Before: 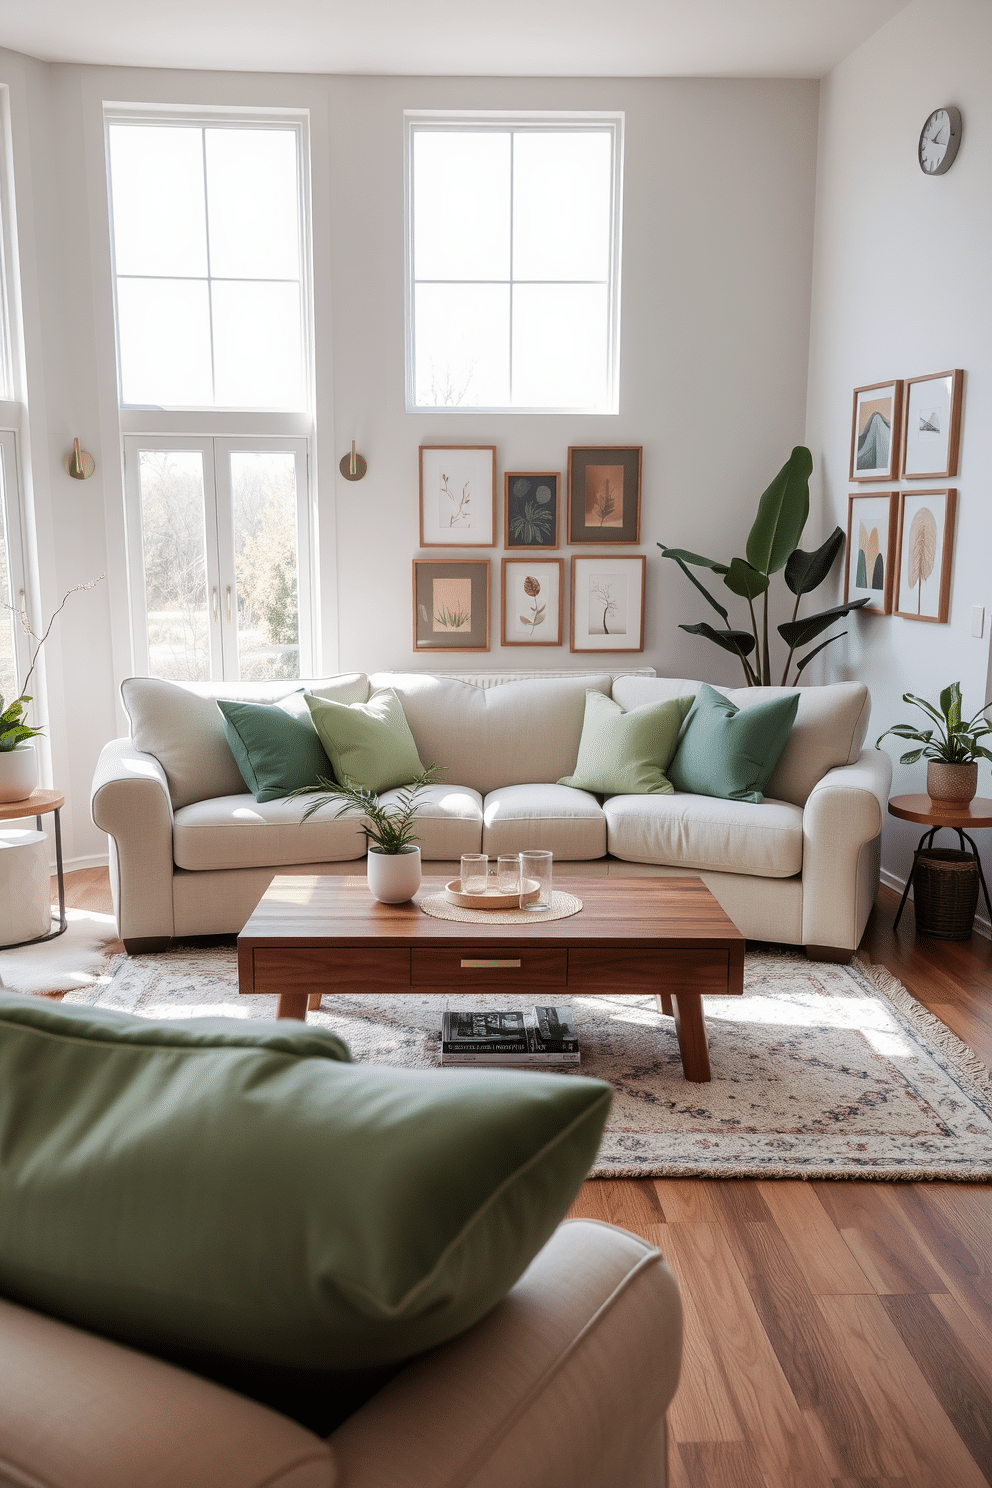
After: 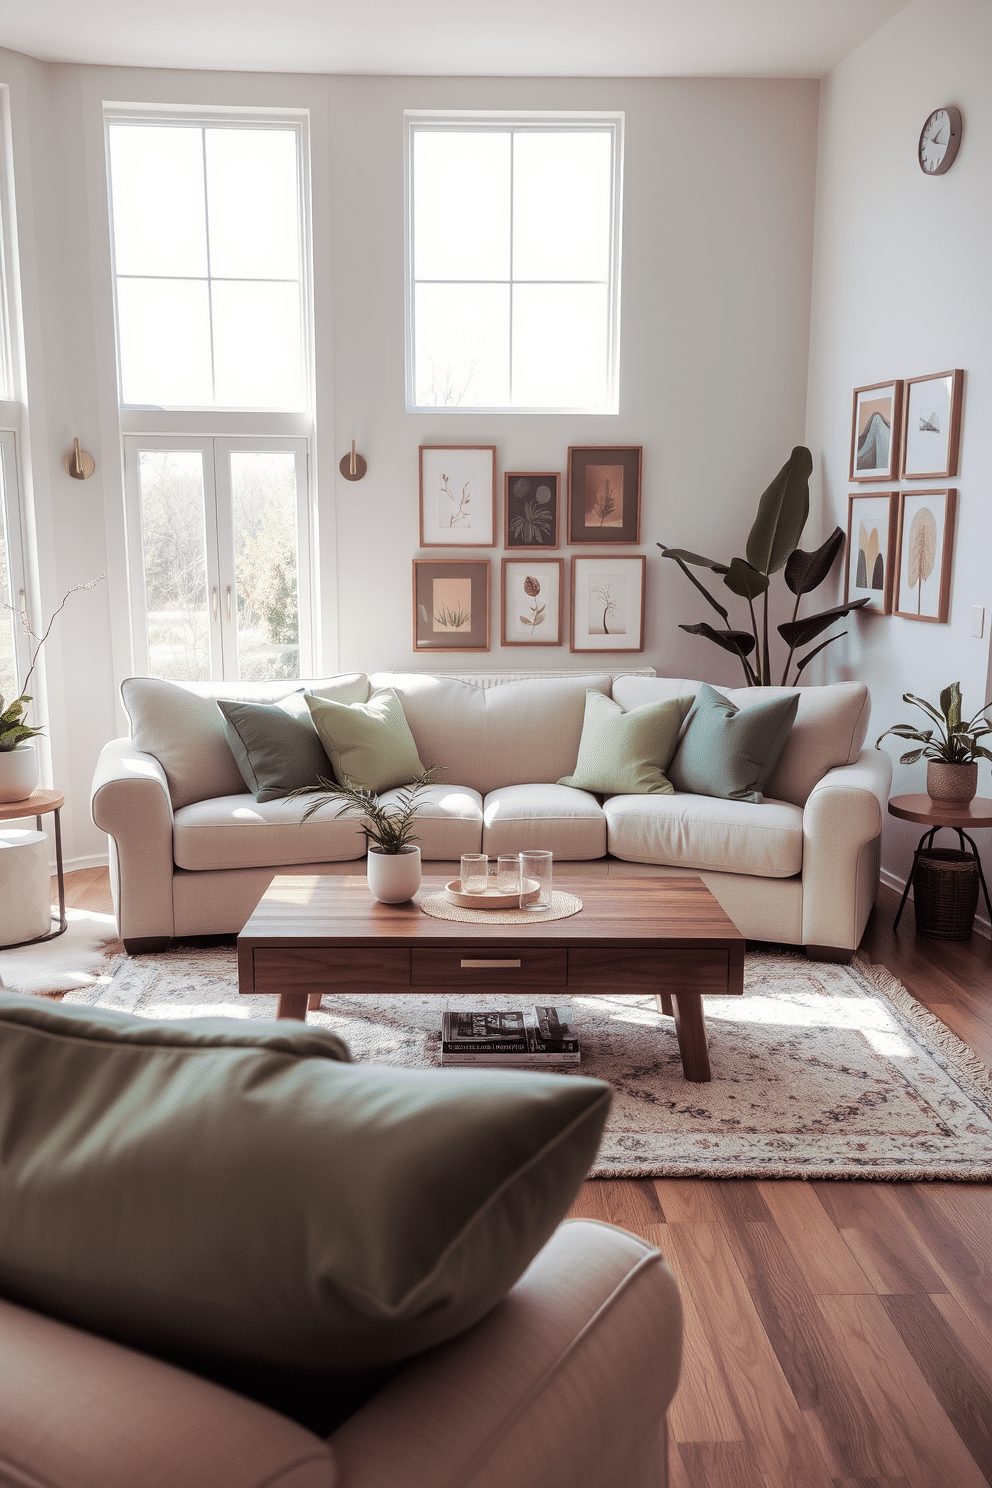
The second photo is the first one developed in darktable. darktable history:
split-toning: shadows › saturation 0.24, highlights › hue 54°, highlights › saturation 0.24
